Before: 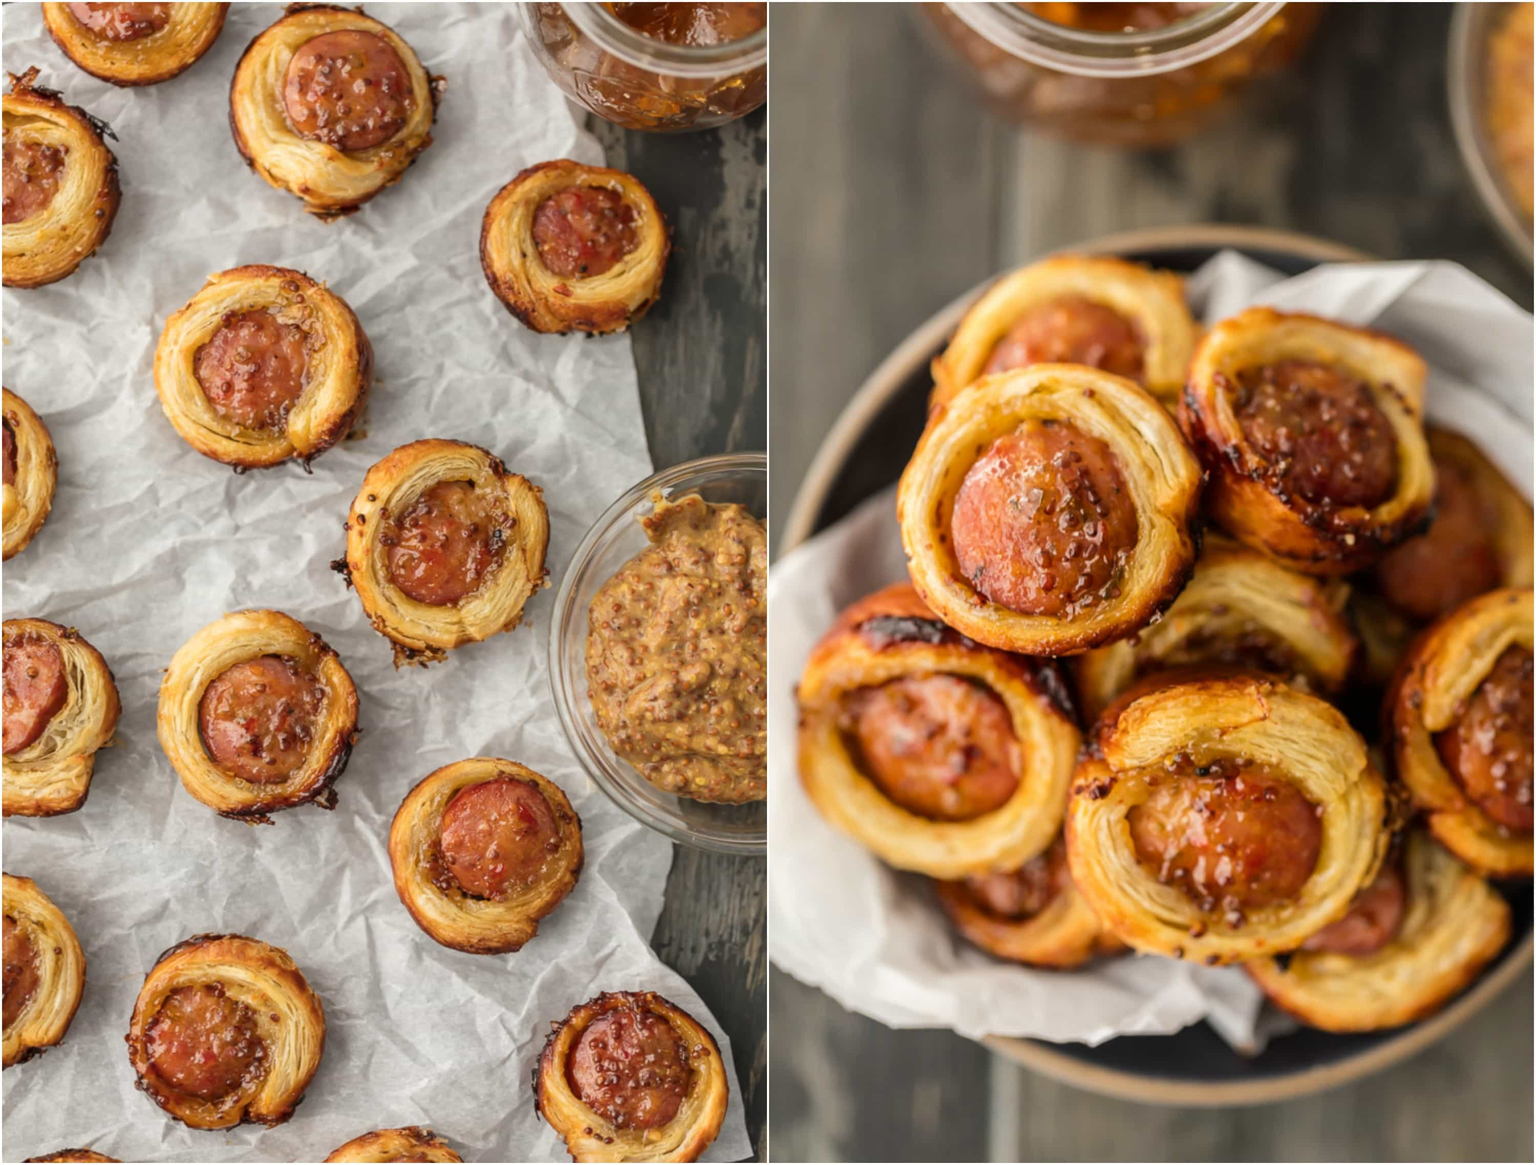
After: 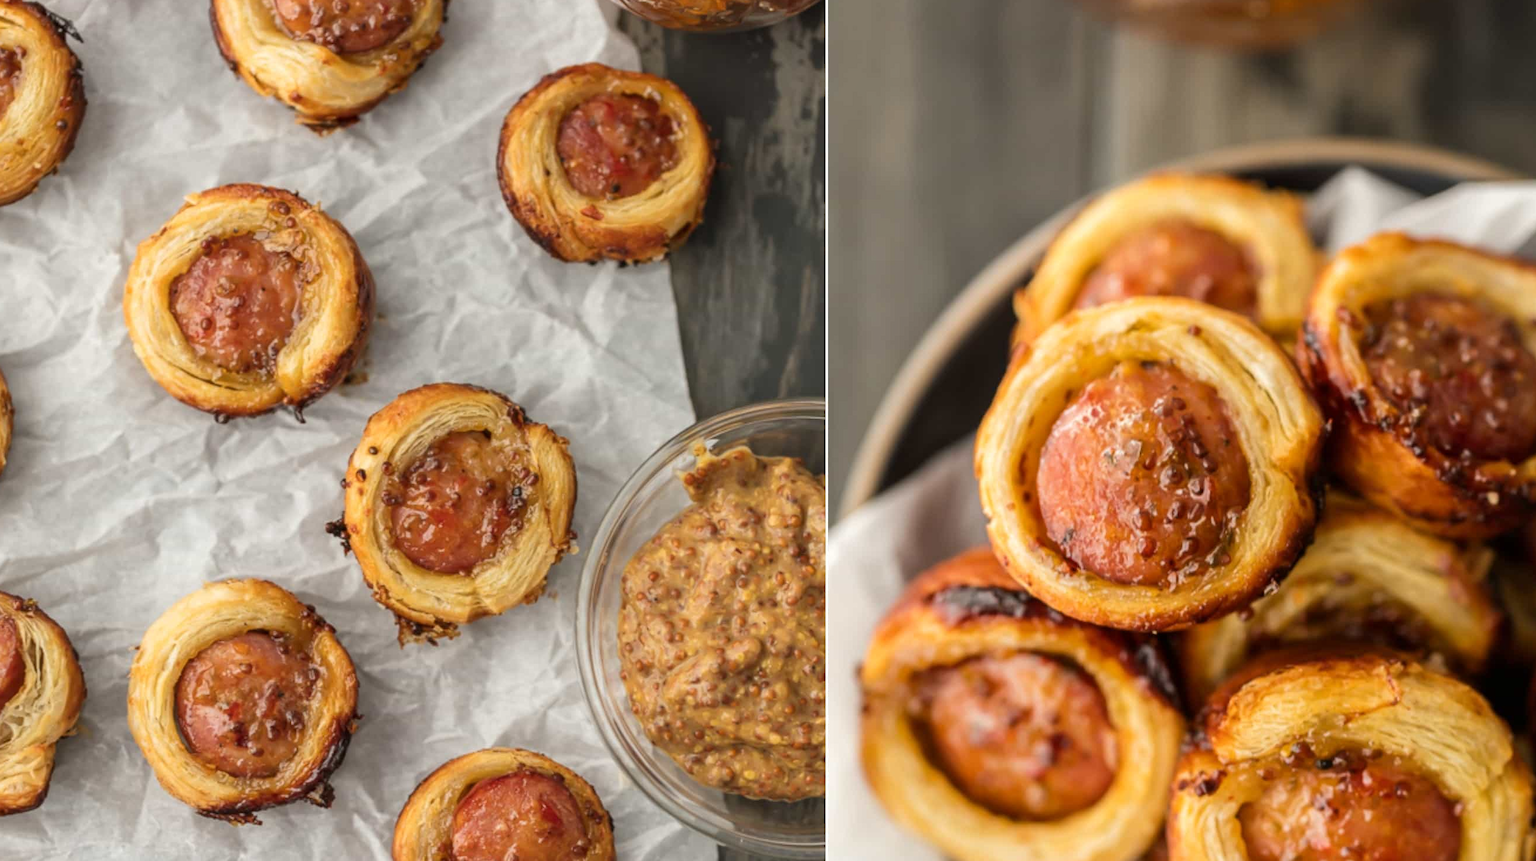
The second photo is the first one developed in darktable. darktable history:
crop: left 3.015%, top 8.969%, right 9.647%, bottom 26.457%
rotate and perspective: automatic cropping original format, crop left 0, crop top 0
tone equalizer: on, module defaults
